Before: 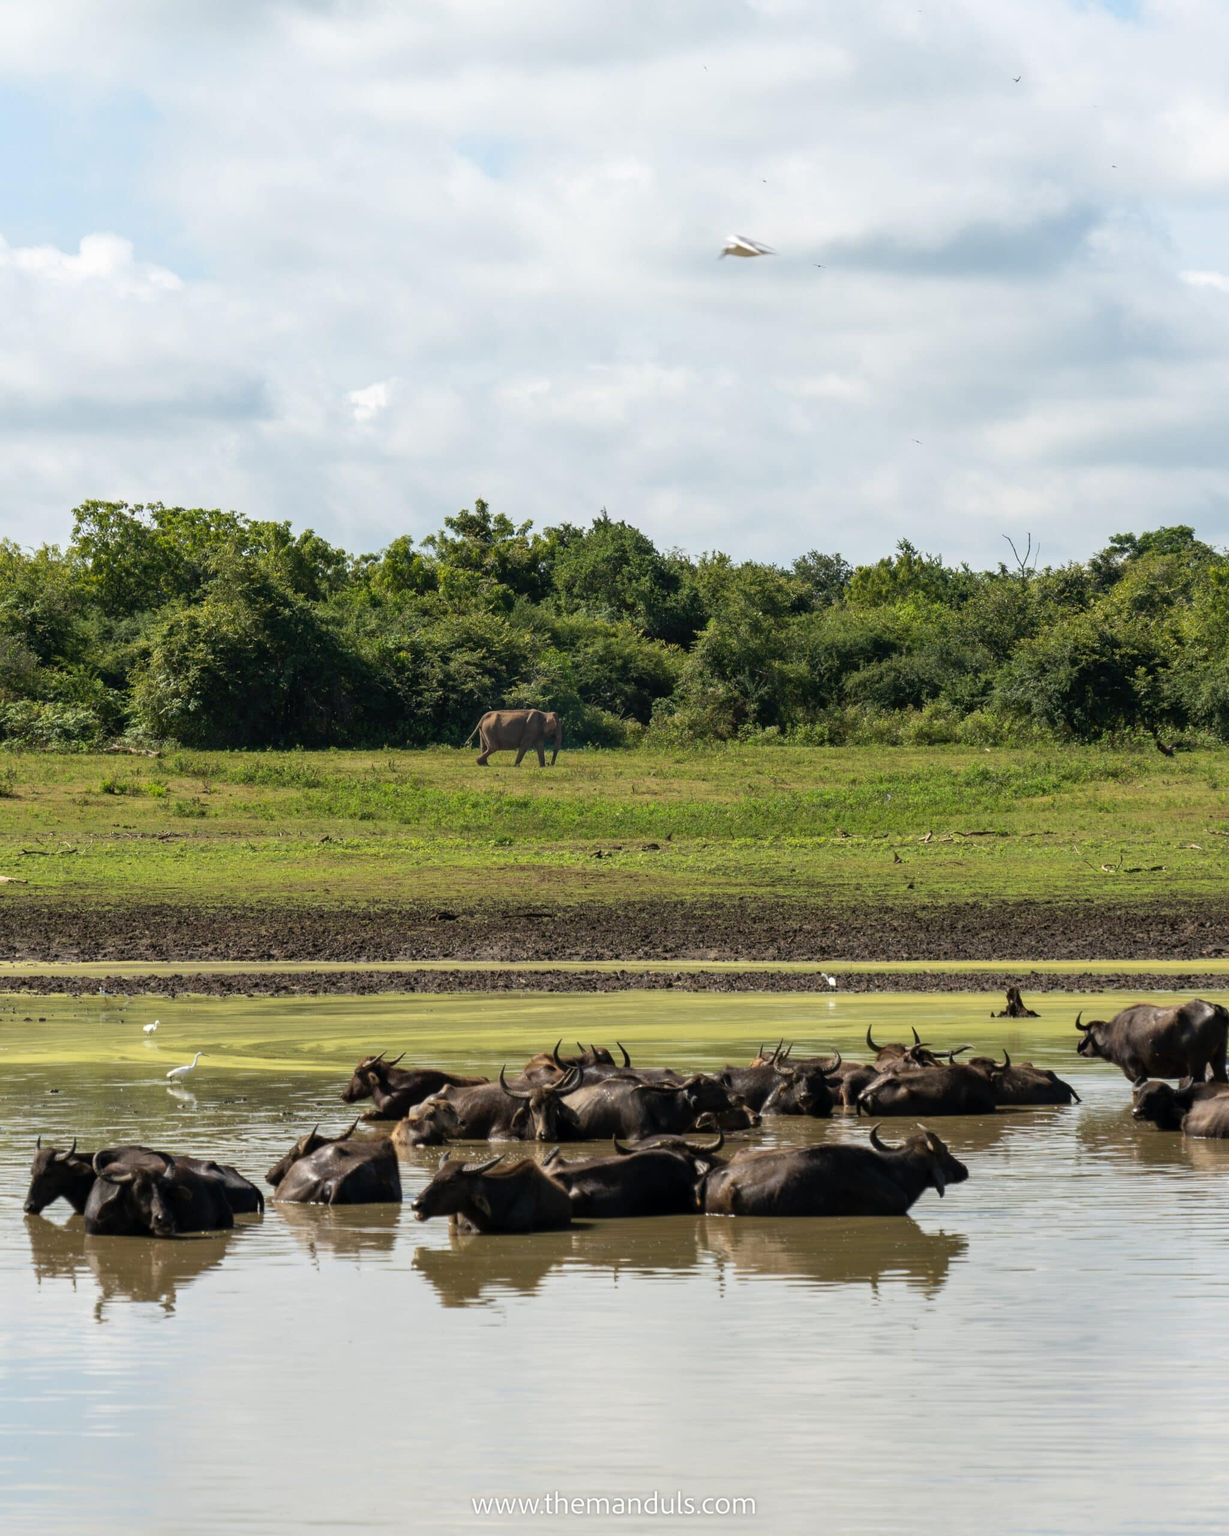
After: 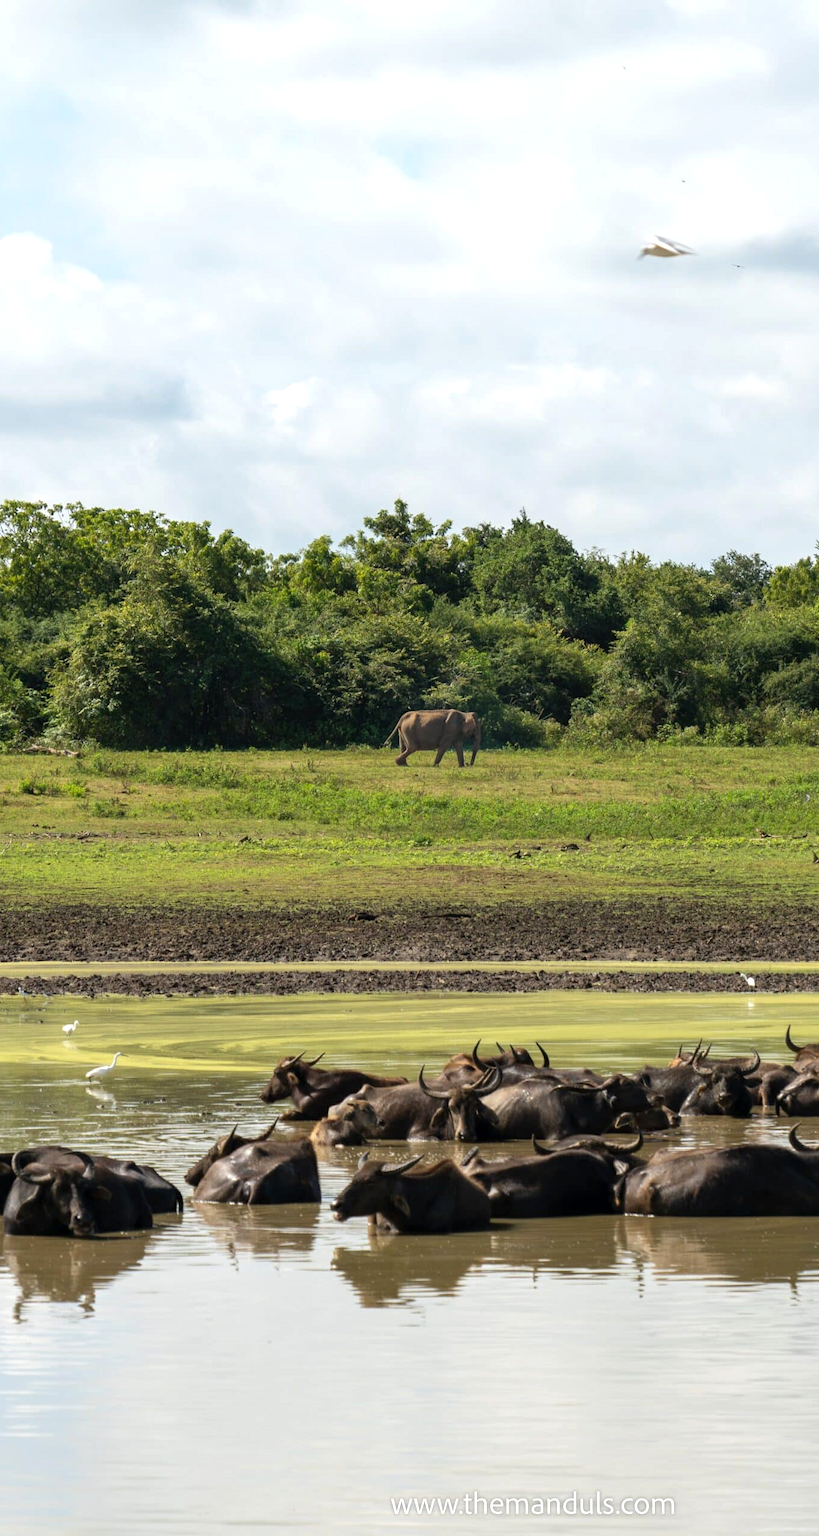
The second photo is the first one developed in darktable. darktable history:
exposure: exposure 0.29 EV, compensate highlight preservation false
crop and rotate: left 6.617%, right 26.717%
